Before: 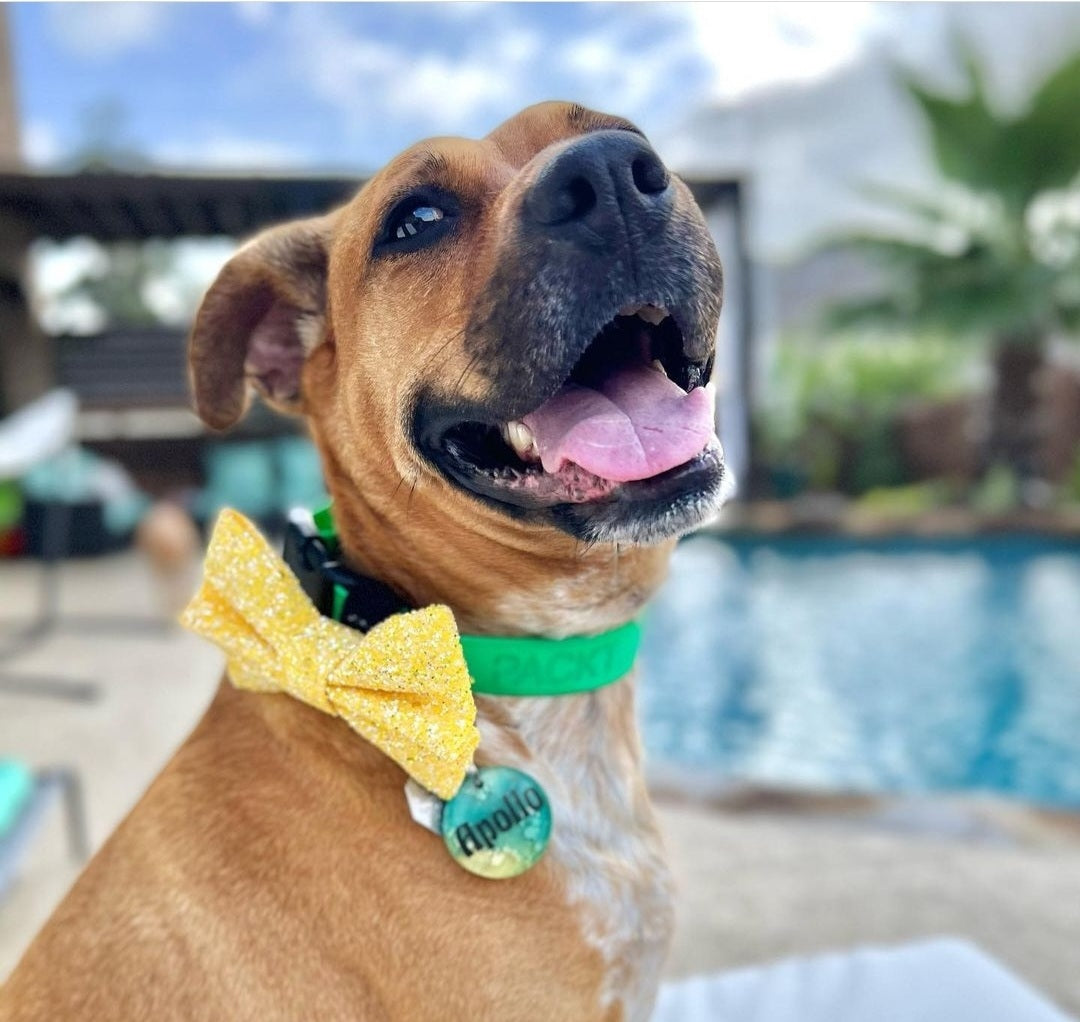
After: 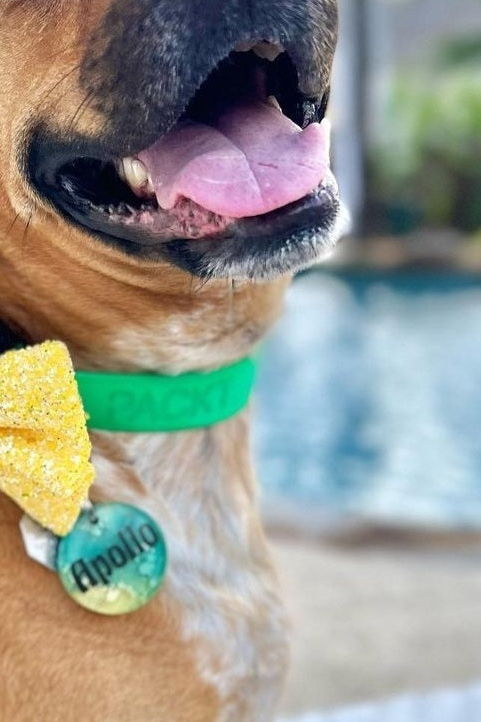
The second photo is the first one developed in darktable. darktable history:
crop: left 35.669%, top 25.916%, right 19.71%, bottom 3.354%
